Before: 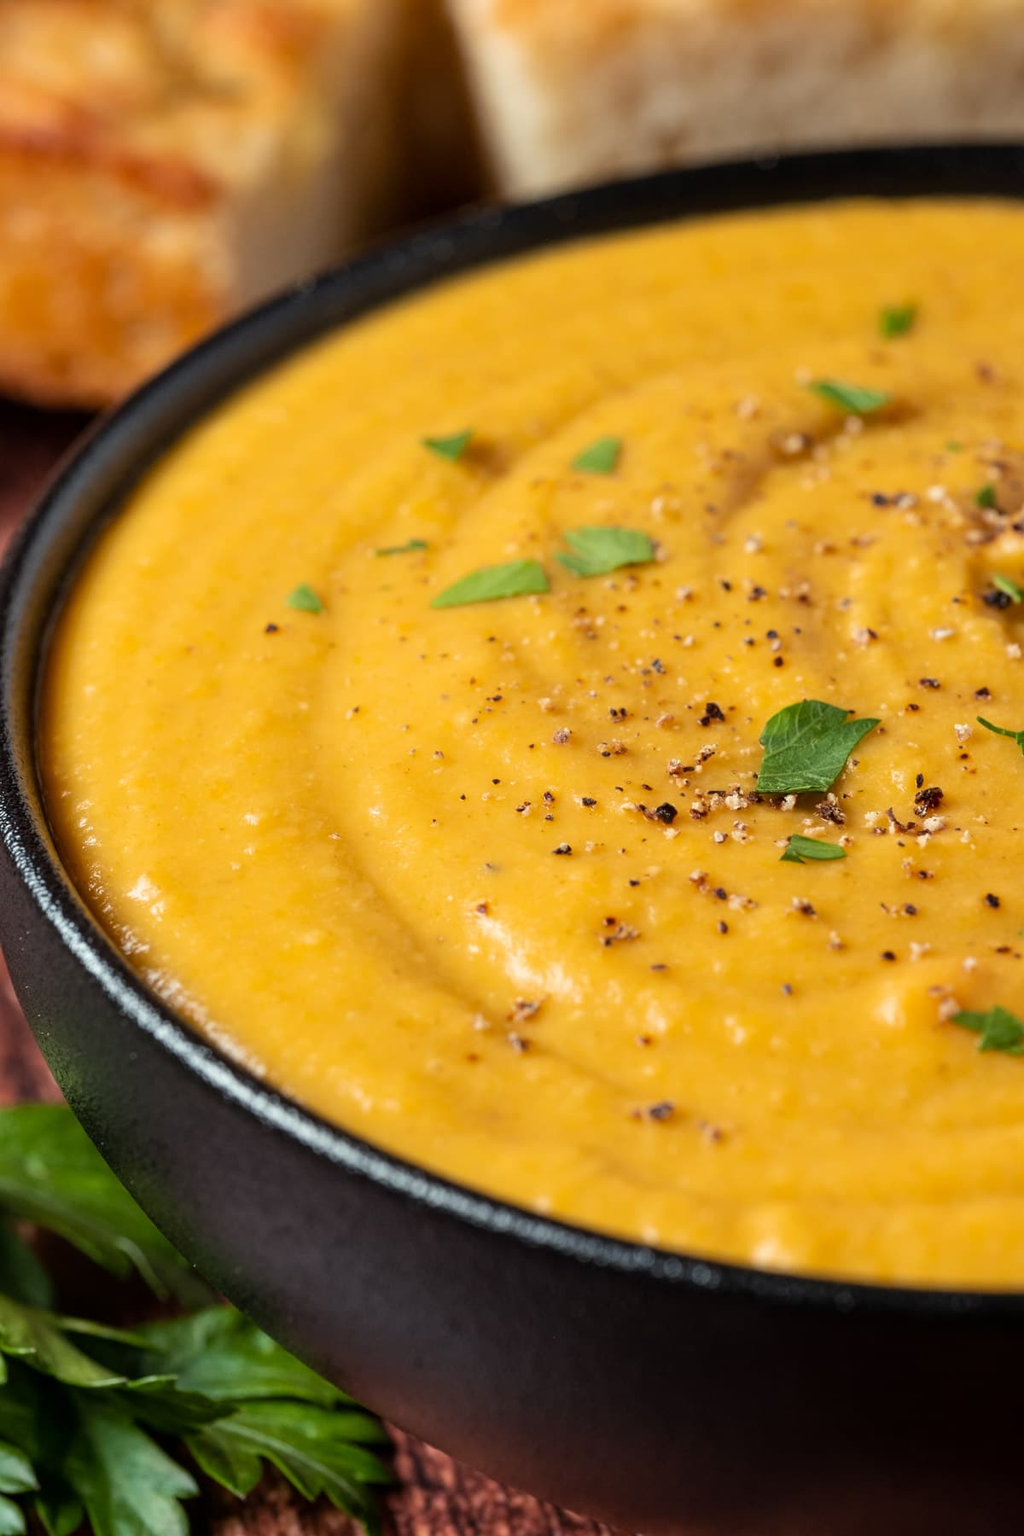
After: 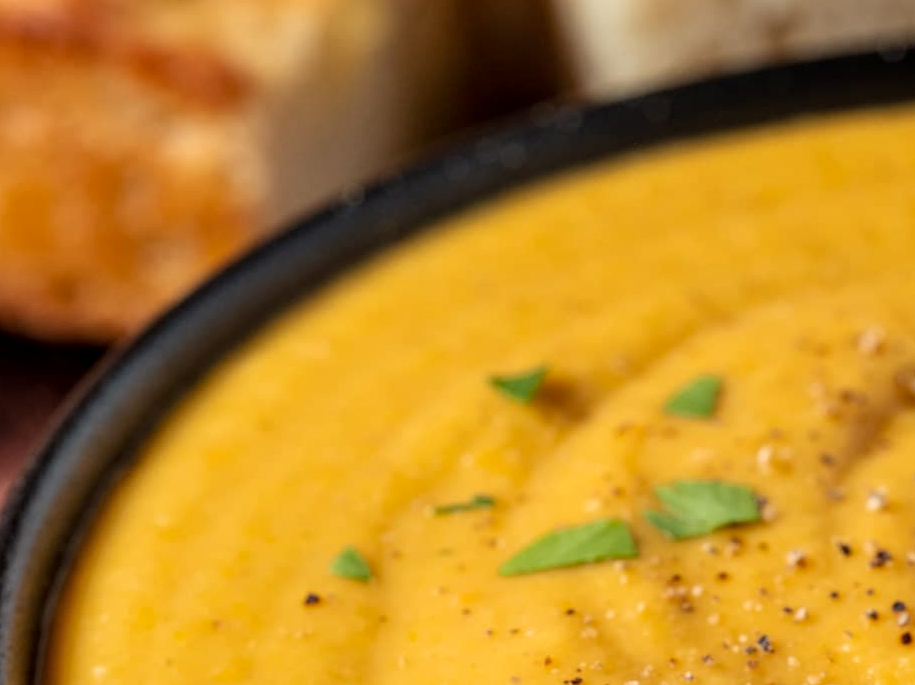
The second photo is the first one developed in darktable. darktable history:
crop: left 0.579%, top 7.627%, right 23.167%, bottom 54.275%
local contrast: on, module defaults
